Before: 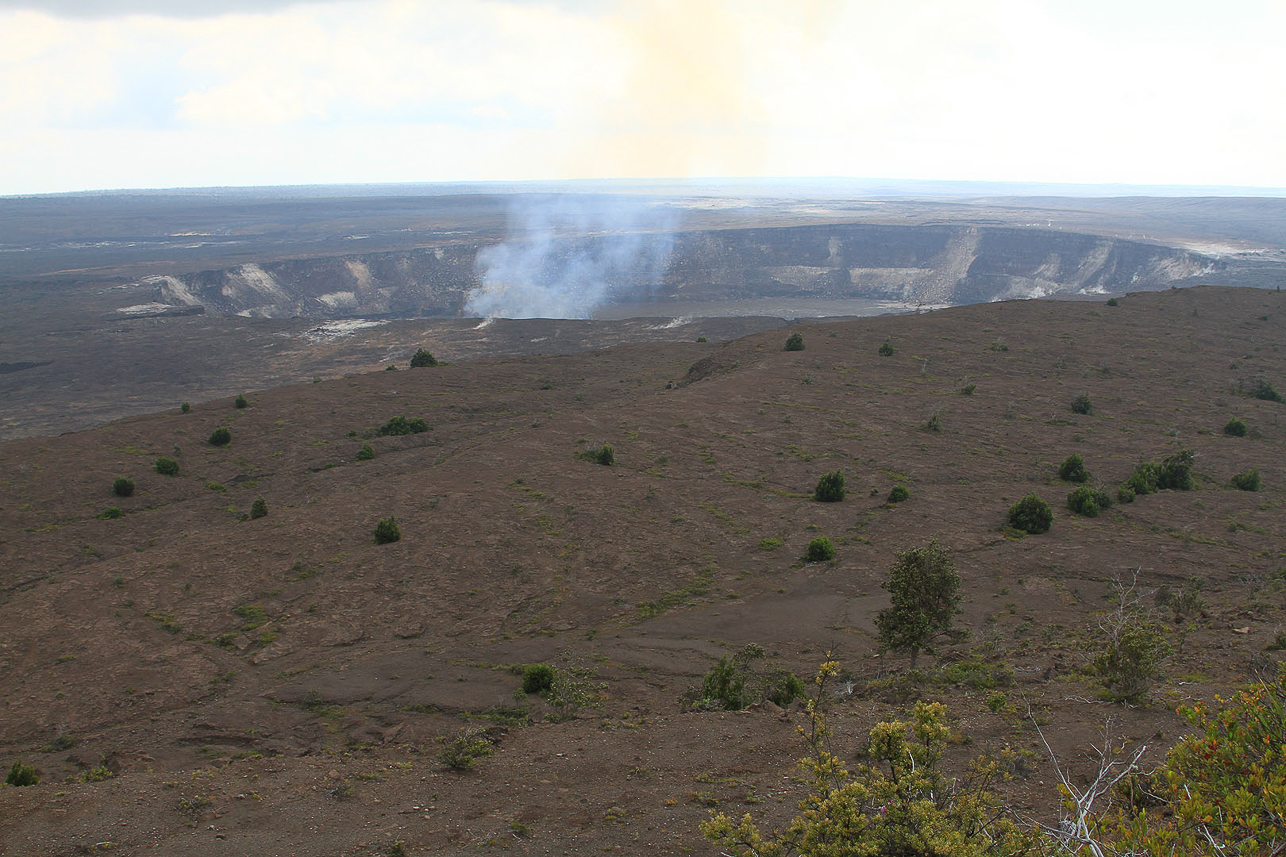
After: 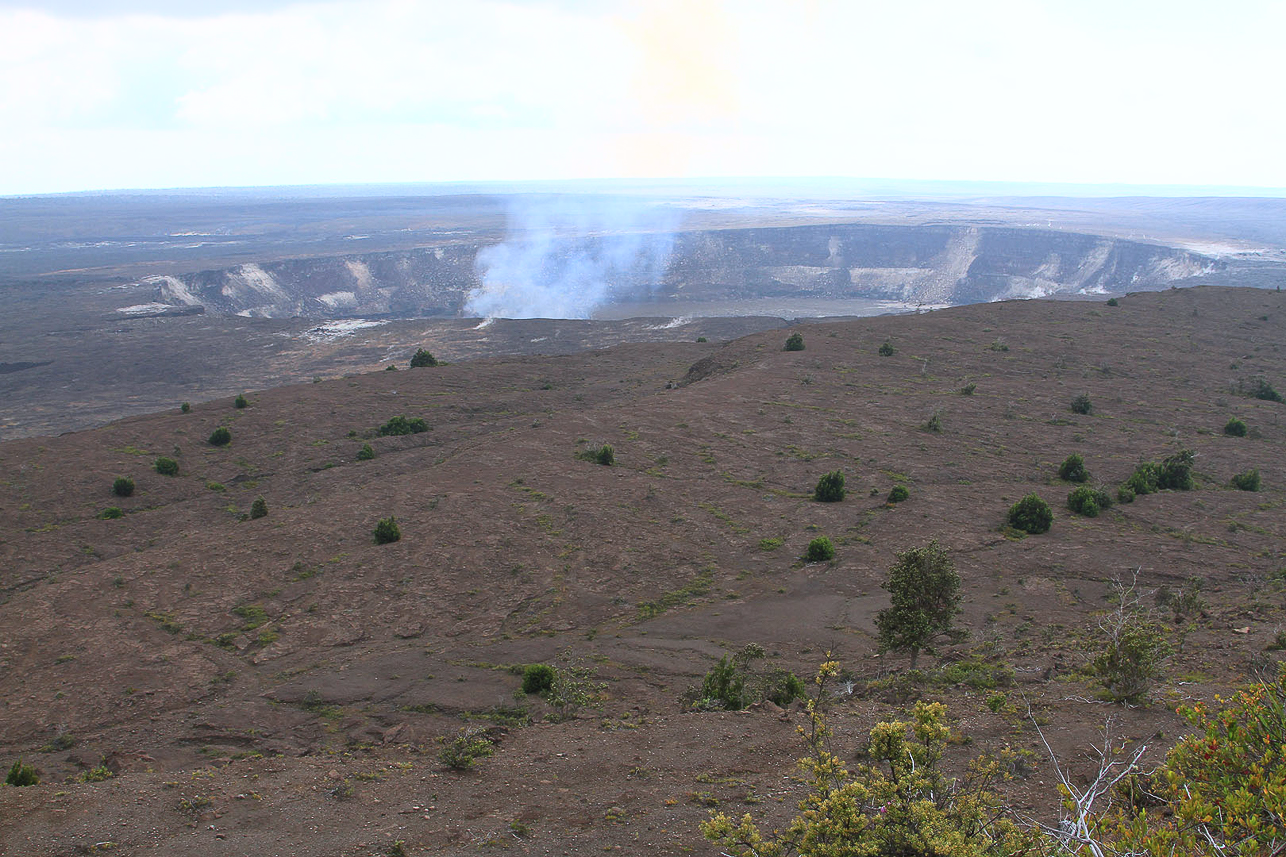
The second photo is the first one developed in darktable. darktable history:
contrast brightness saturation: contrast 0.2, brightness 0.149, saturation 0.142
color calibration: illuminant as shot in camera, x 0.358, y 0.373, temperature 4628.91 K
